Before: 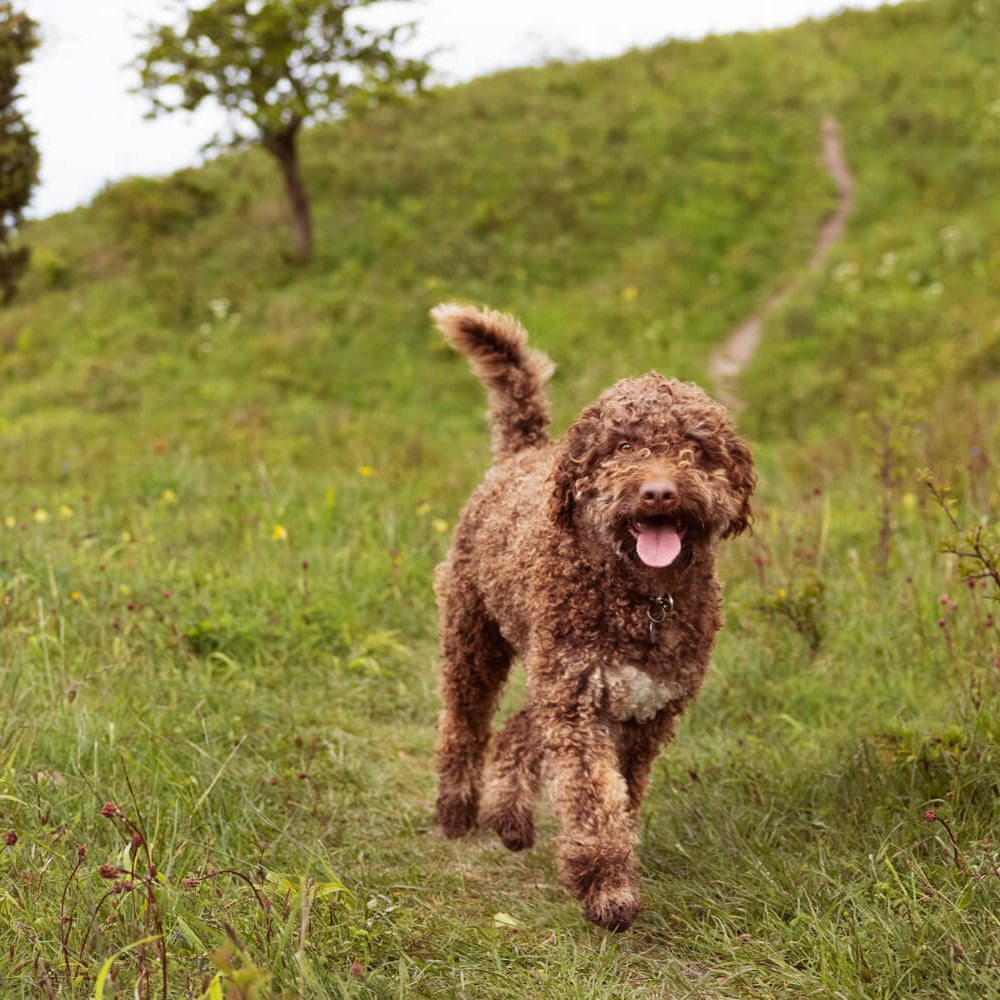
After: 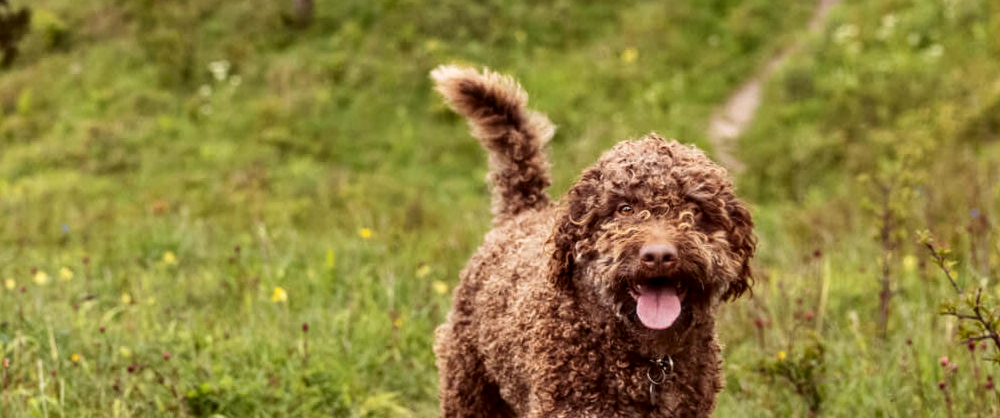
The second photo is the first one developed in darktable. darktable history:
local contrast: highlights 25%, detail 130%
crop and rotate: top 23.84%, bottom 34.294%
contrast brightness saturation: contrast 0.14
